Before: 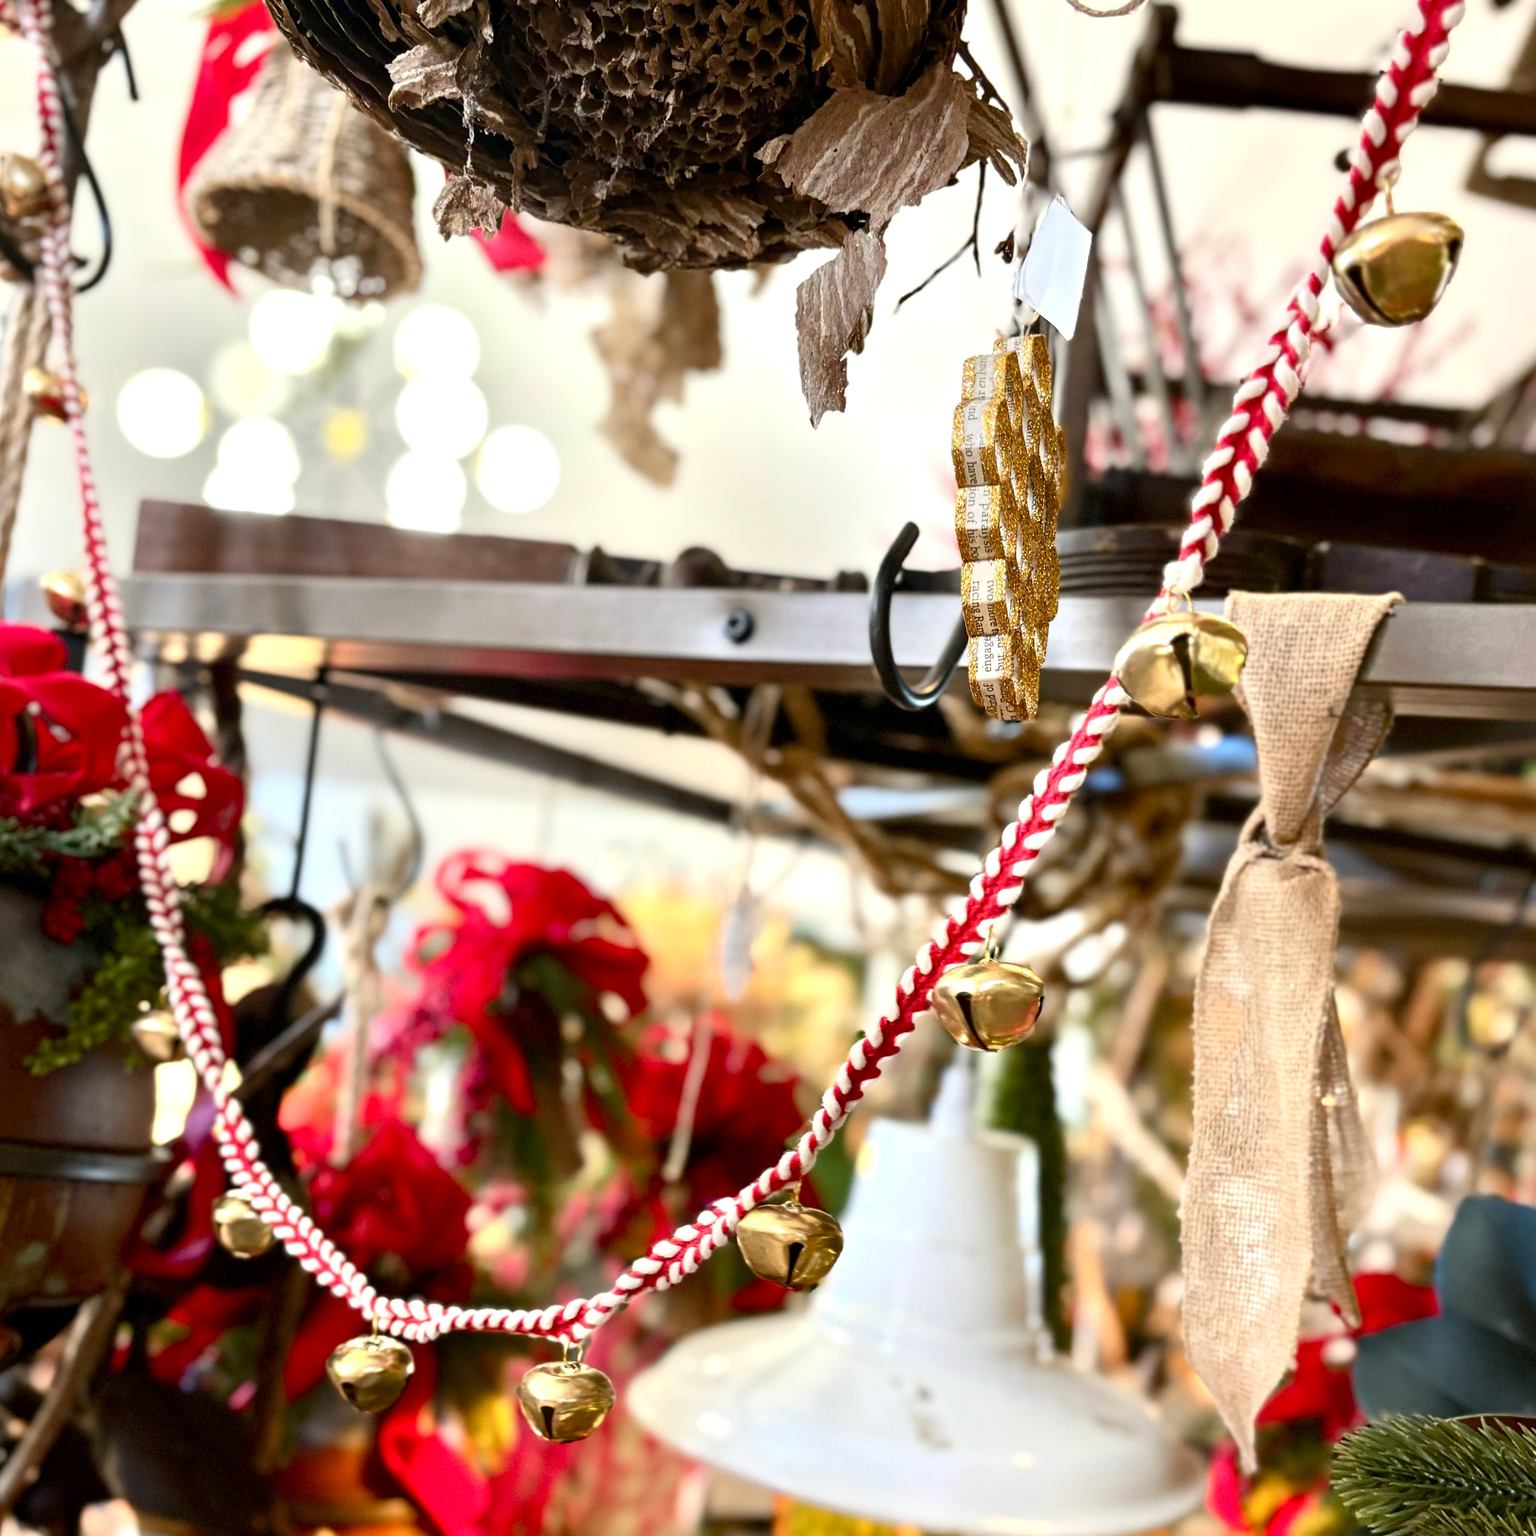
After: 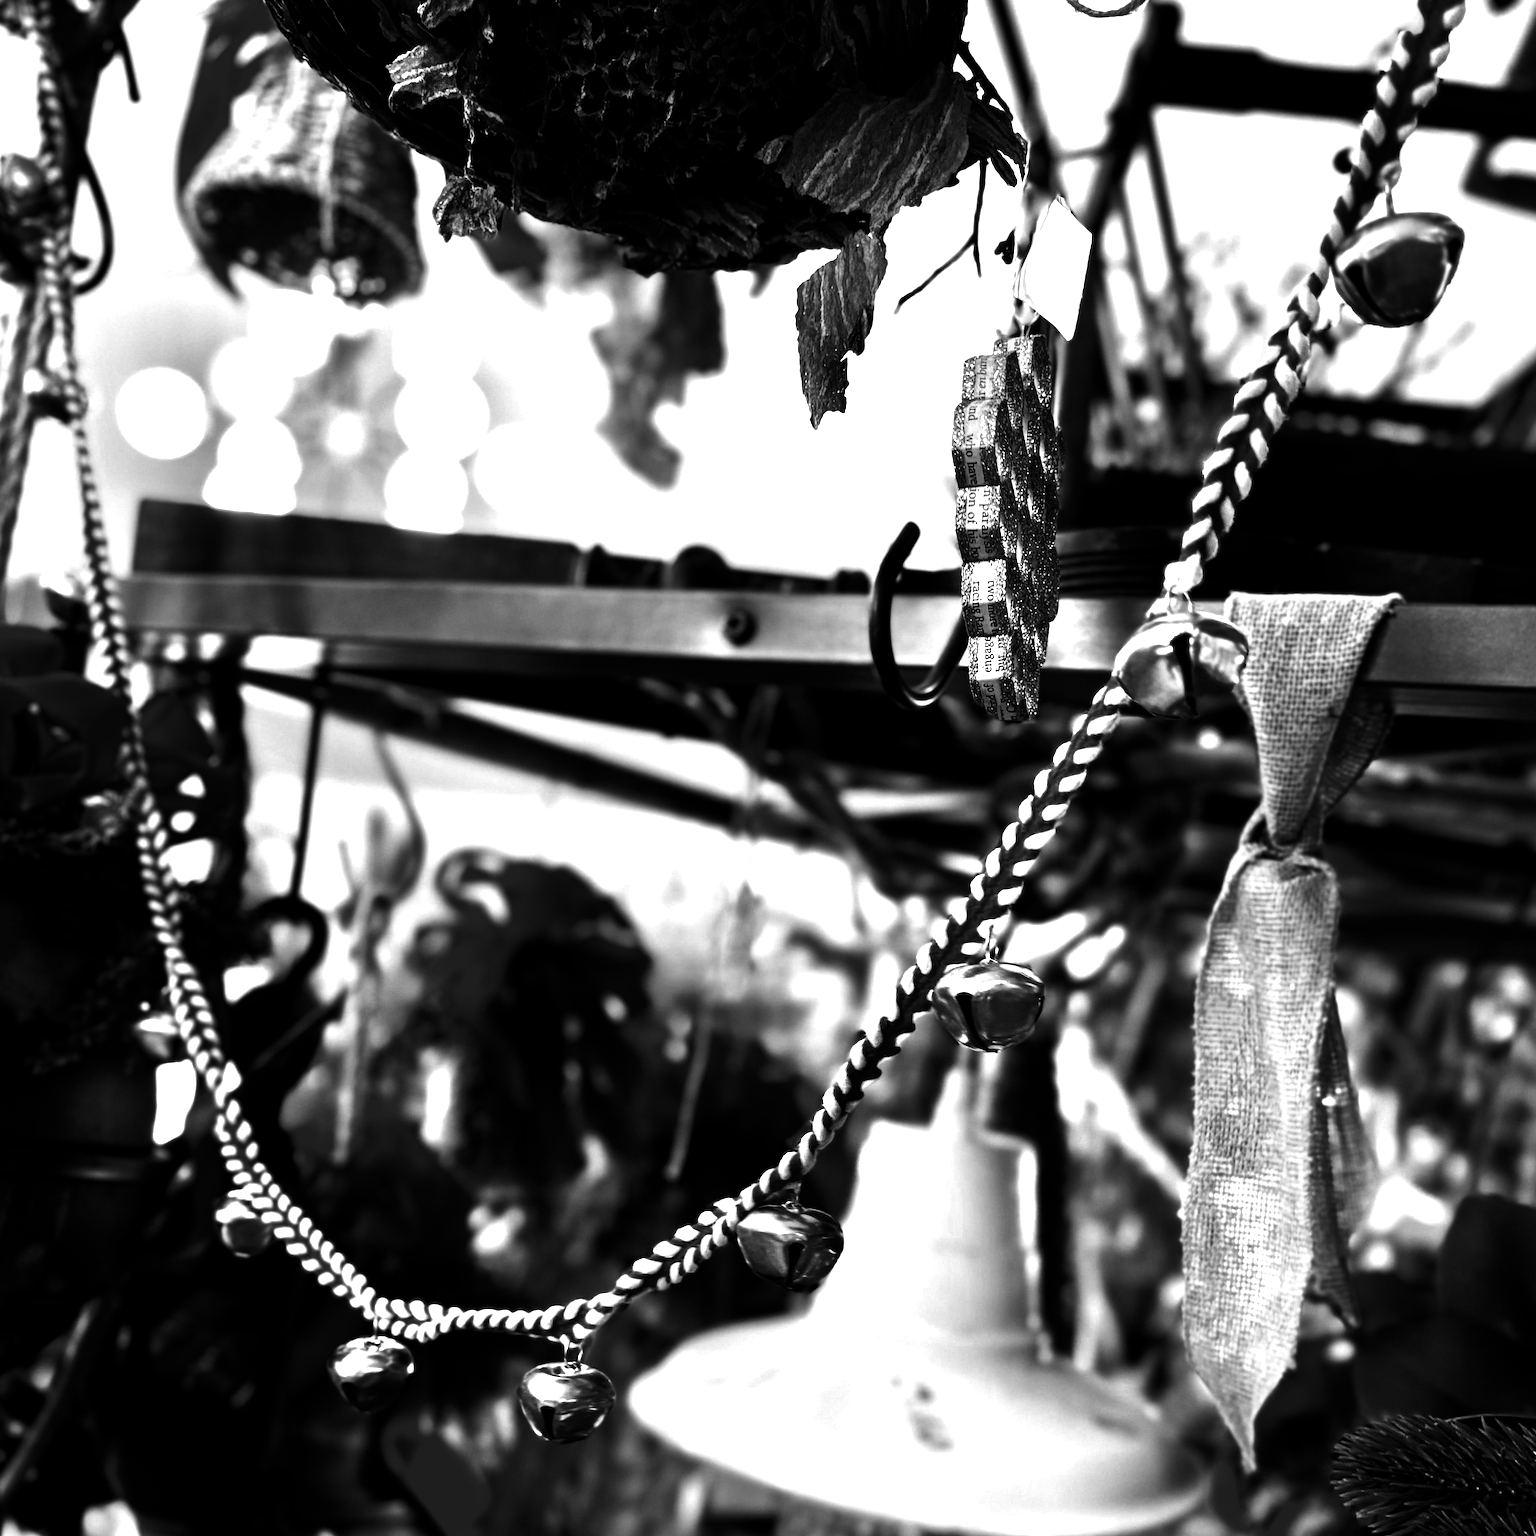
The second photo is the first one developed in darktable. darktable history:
contrast brightness saturation: contrast 0.02, brightness -1, saturation -1
color balance: mode lift, gamma, gain (sRGB), lift [0.997, 0.979, 1.021, 1.011], gamma [1, 1.084, 0.916, 0.998], gain [1, 0.87, 1.13, 1.101], contrast 4.55%, contrast fulcrum 38.24%, output saturation 104.09%
